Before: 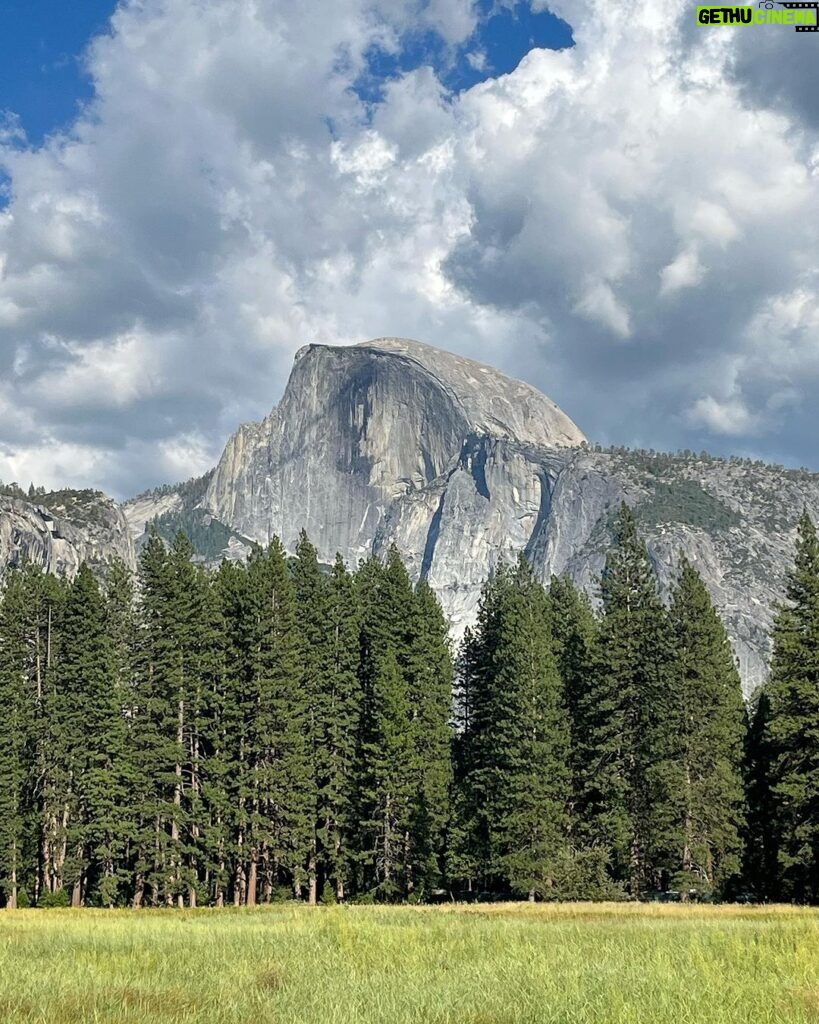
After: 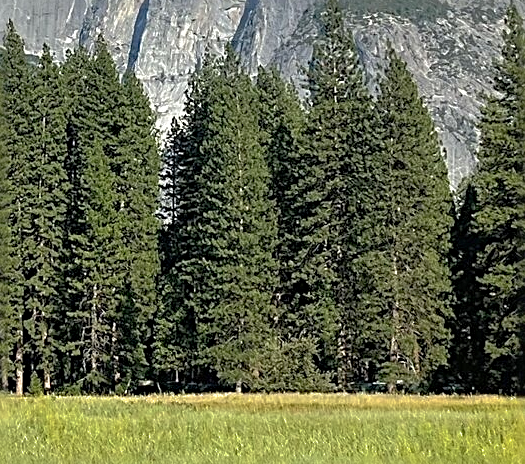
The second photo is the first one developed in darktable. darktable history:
shadows and highlights: on, module defaults
crop and rotate: left 35.881%, top 49.797%, bottom 4.828%
sharpen: radius 2.812, amount 0.727
